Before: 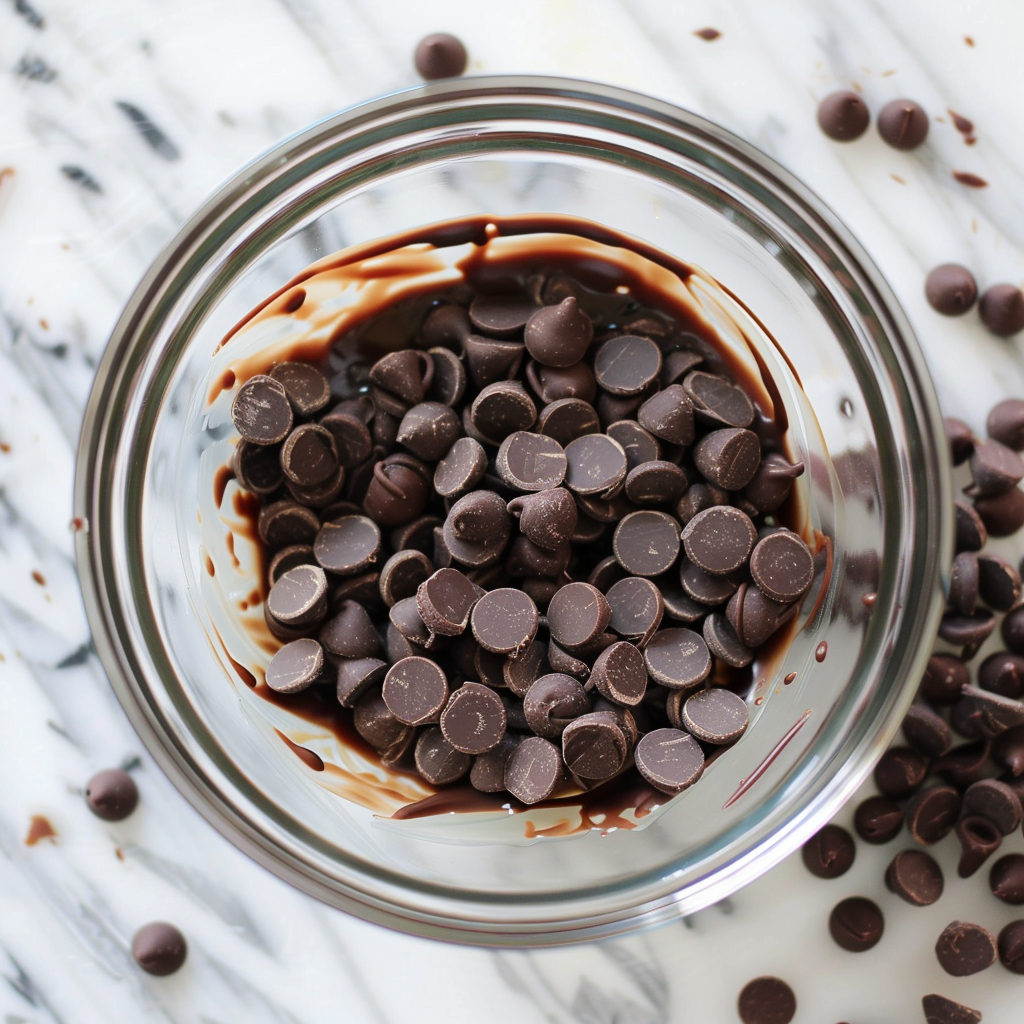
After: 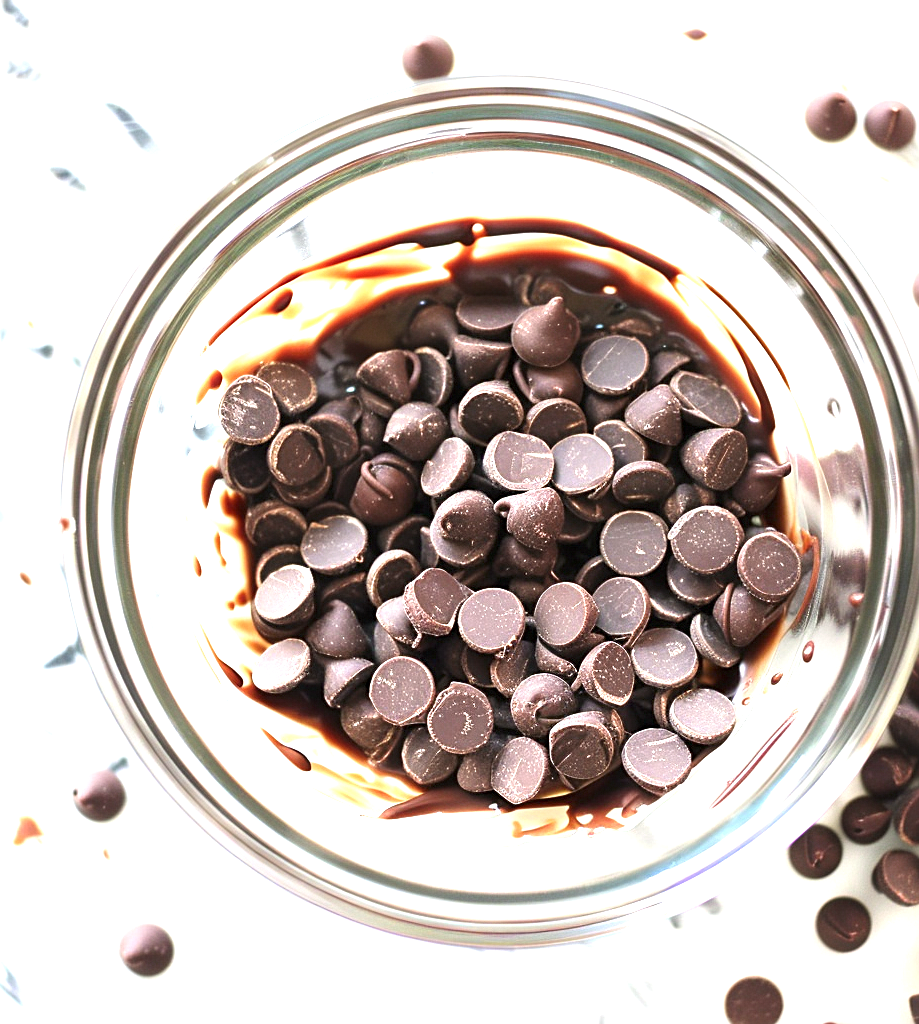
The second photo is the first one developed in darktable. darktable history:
crop and rotate: left 1.306%, right 8.898%
tone equalizer: on, module defaults
sharpen: radius 2.19, amount 0.383, threshold 0.01
exposure: black level correction 0, exposure 1.586 EV, compensate highlight preservation false
